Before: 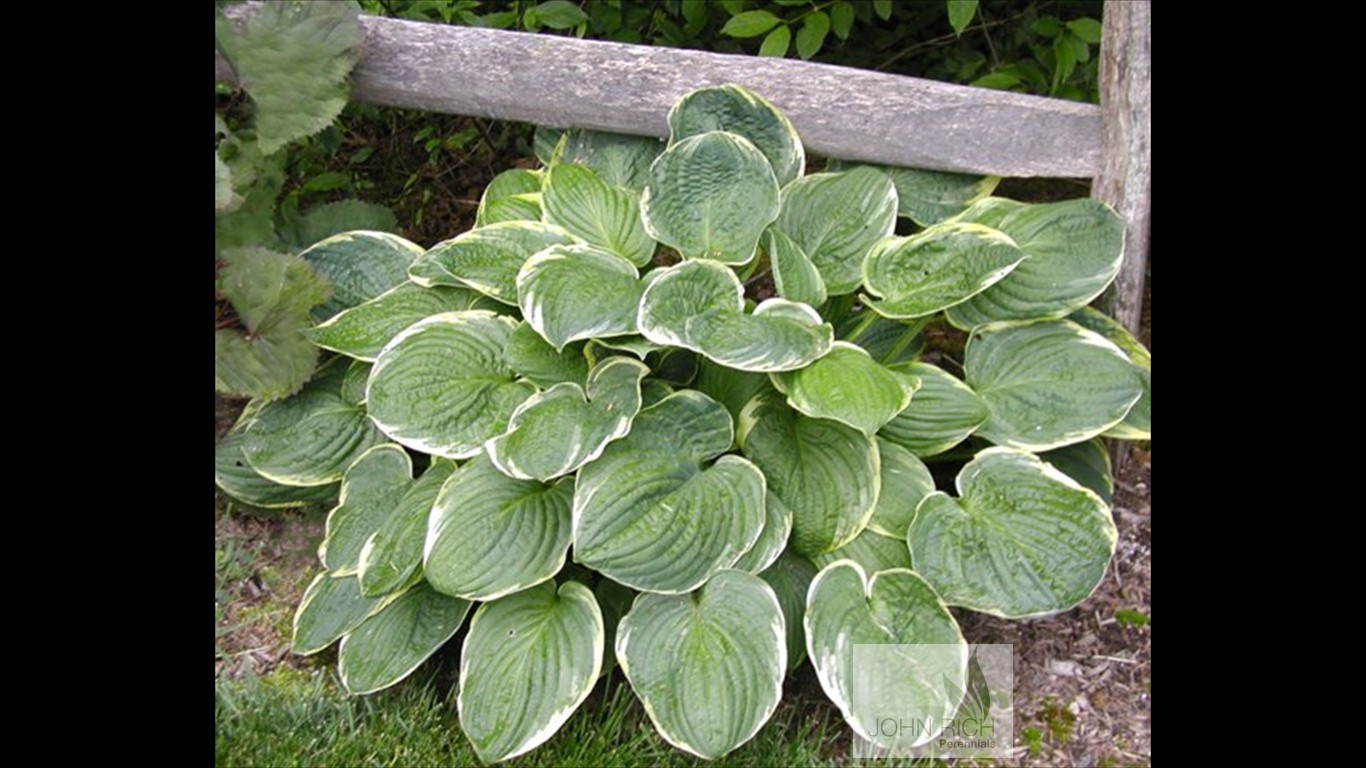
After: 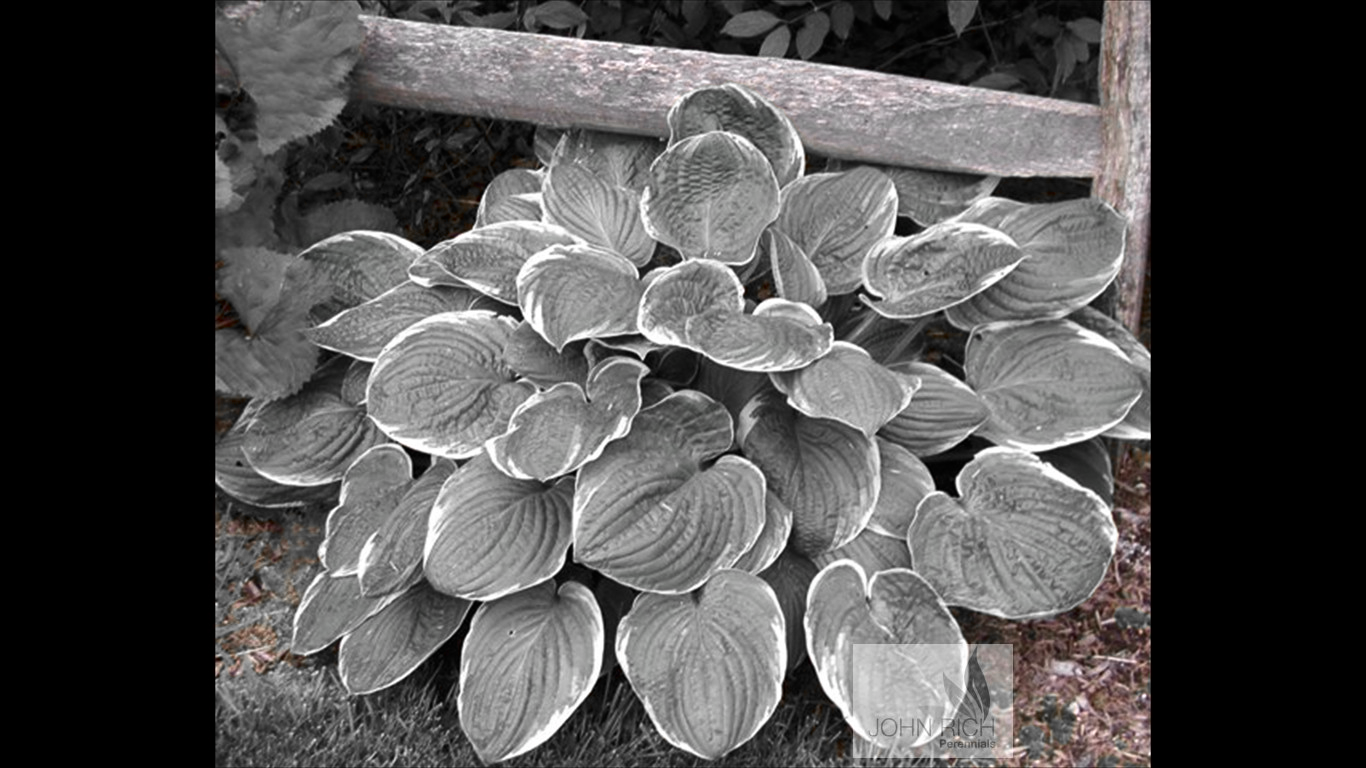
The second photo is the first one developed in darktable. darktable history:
contrast brightness saturation: contrast 0.07, brightness -0.13, saturation 0.06
color zones: curves: ch0 [(0, 0.65) (0.096, 0.644) (0.221, 0.539) (0.429, 0.5) (0.571, 0.5) (0.714, 0.5) (0.857, 0.5) (1, 0.65)]; ch1 [(0, 0.5) (0.143, 0.5) (0.257, -0.002) (0.429, 0.04) (0.571, -0.001) (0.714, -0.015) (0.857, 0.024) (1, 0.5)]
